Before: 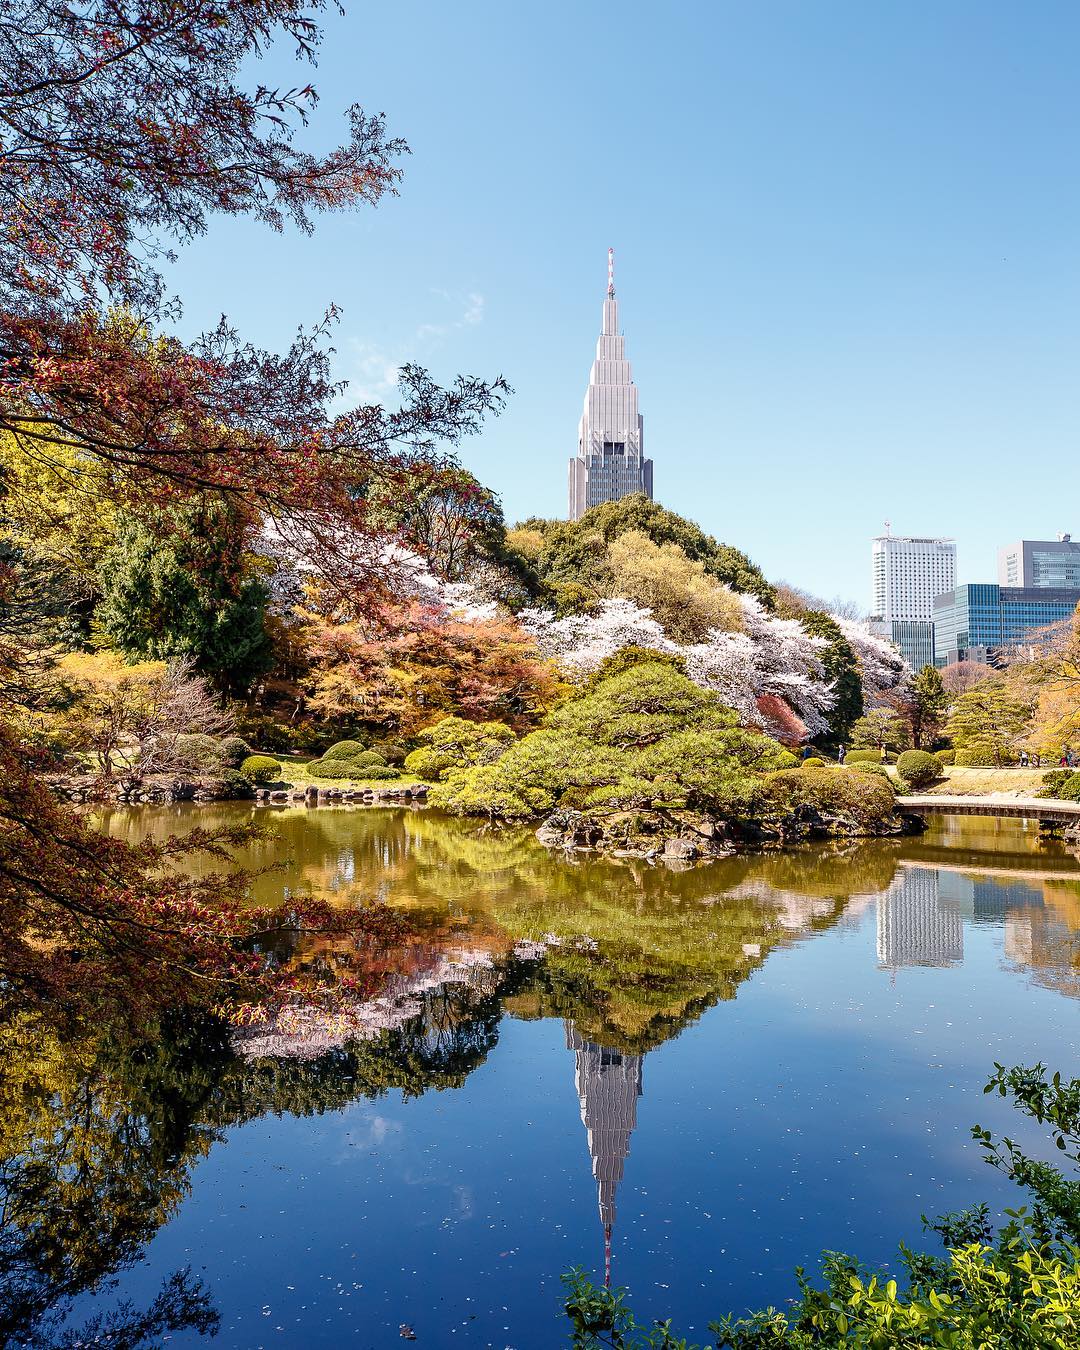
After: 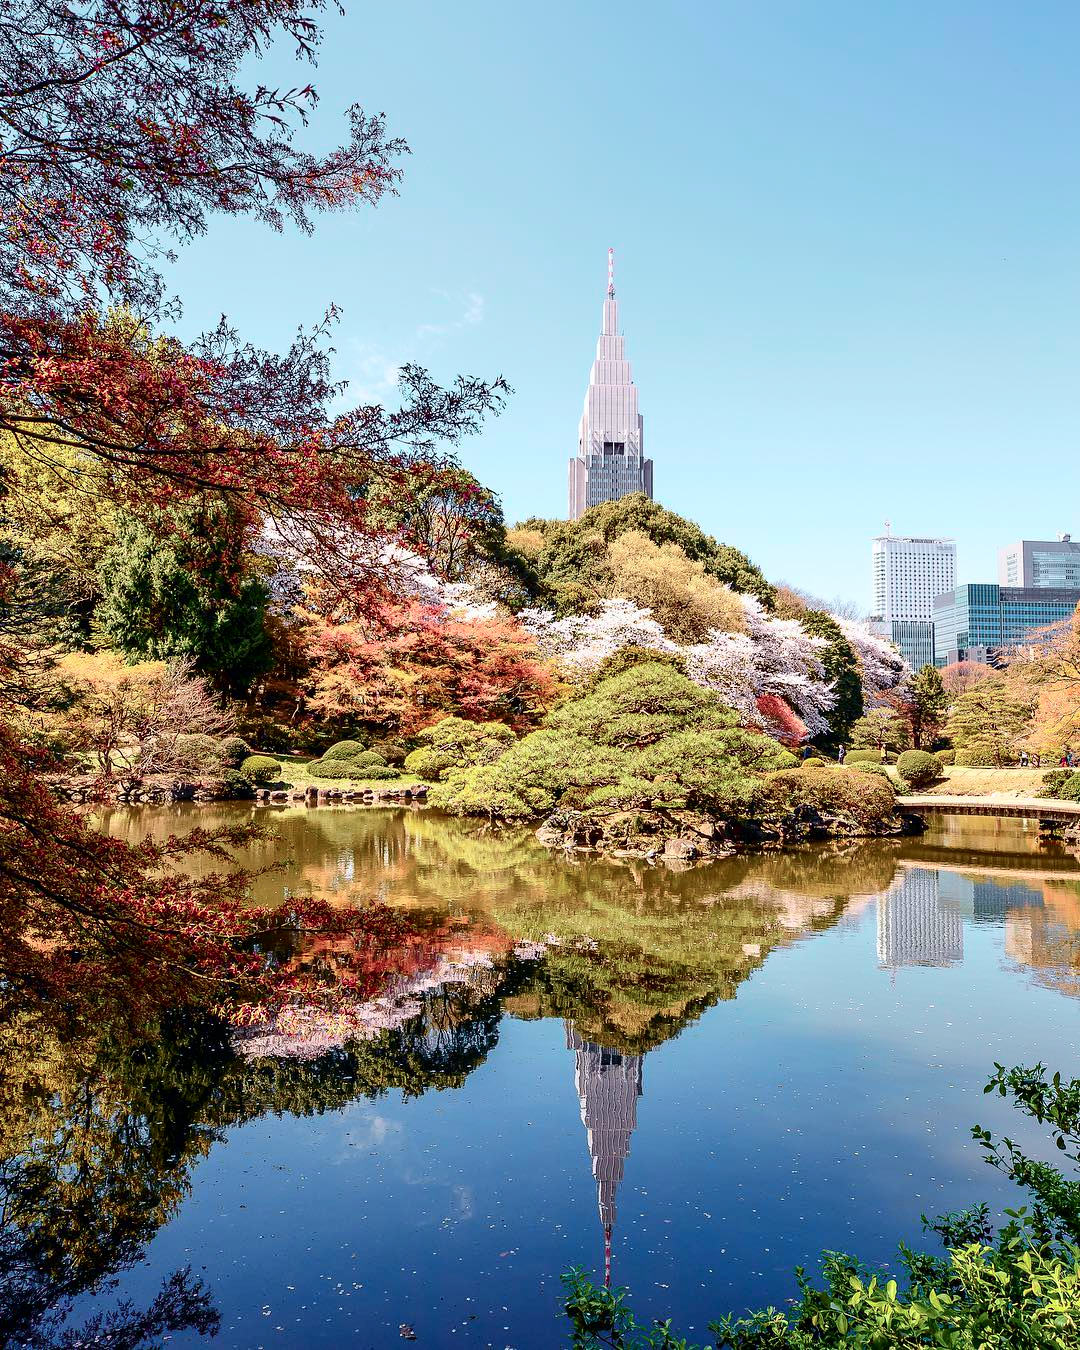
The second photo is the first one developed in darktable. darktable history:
tone curve: curves: ch0 [(0, 0) (0.033, 0.016) (0.171, 0.127) (0.33, 0.331) (0.432, 0.475) (0.601, 0.665) (0.843, 0.876) (1, 1)]; ch1 [(0, 0) (0.339, 0.349) (0.445, 0.42) (0.476, 0.47) (0.501, 0.499) (0.516, 0.525) (0.548, 0.563) (0.584, 0.633) (0.728, 0.746) (1, 1)]; ch2 [(0, 0) (0.327, 0.324) (0.417, 0.44) (0.46, 0.453) (0.502, 0.498) (0.517, 0.524) (0.53, 0.554) (0.579, 0.599) (0.745, 0.704) (1, 1)], color space Lab, independent channels, preserve colors none
